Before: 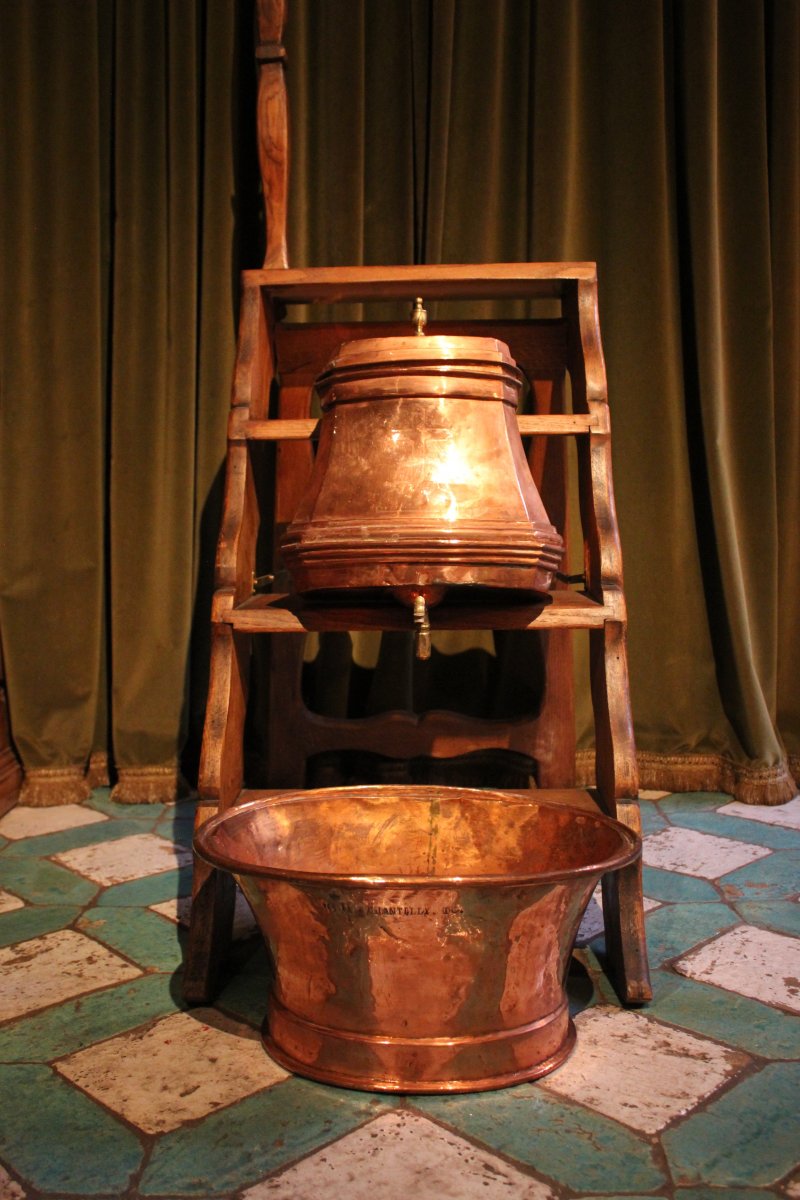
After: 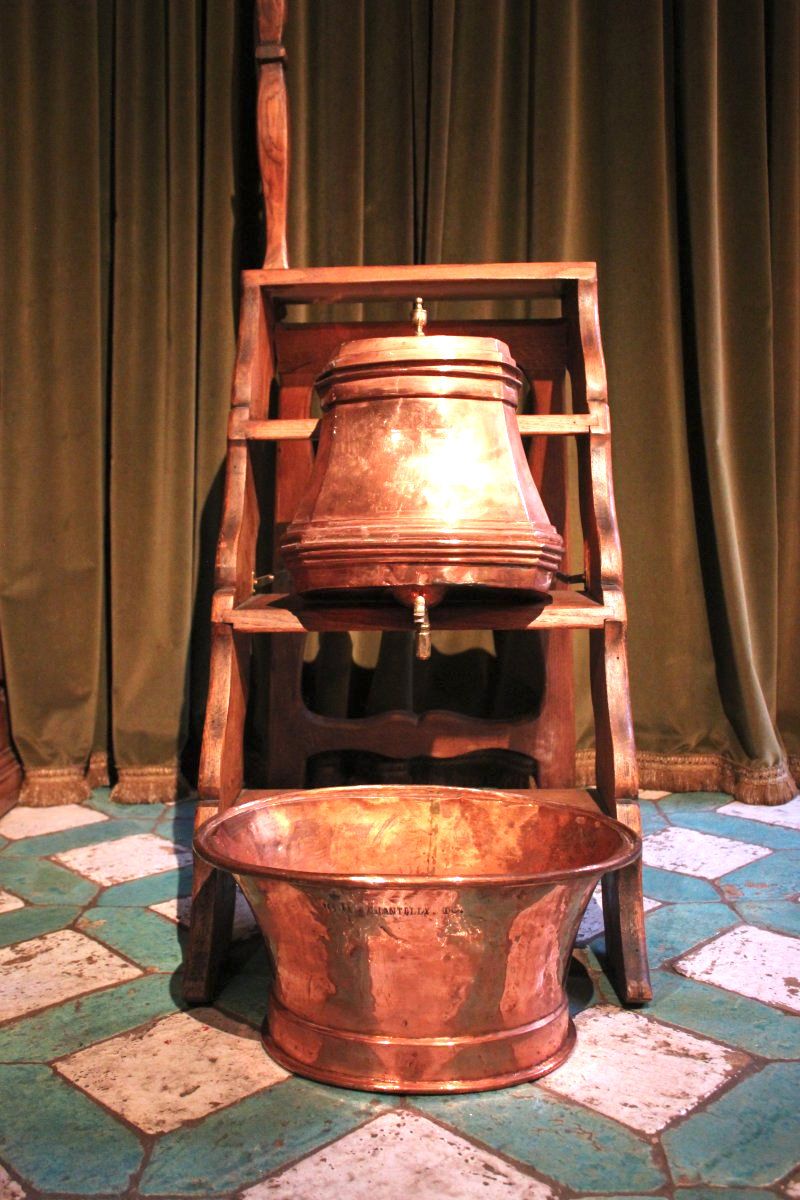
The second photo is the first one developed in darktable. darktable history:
exposure: black level correction 0, exposure 0.953 EV, compensate exposure bias true, compensate highlight preservation false
color correction: highlights a* -2.24, highlights b* -18.1
